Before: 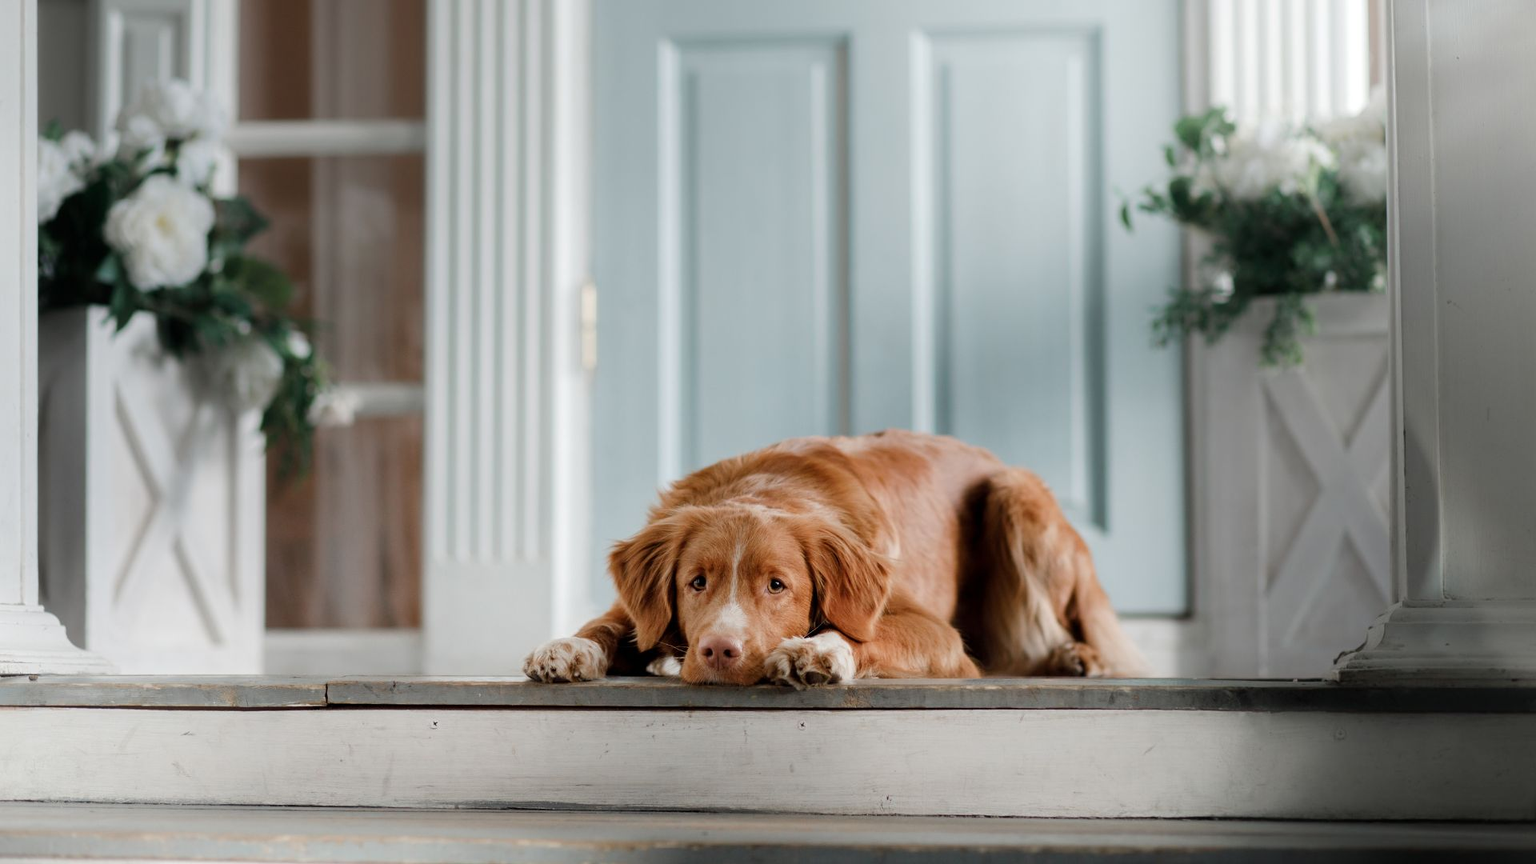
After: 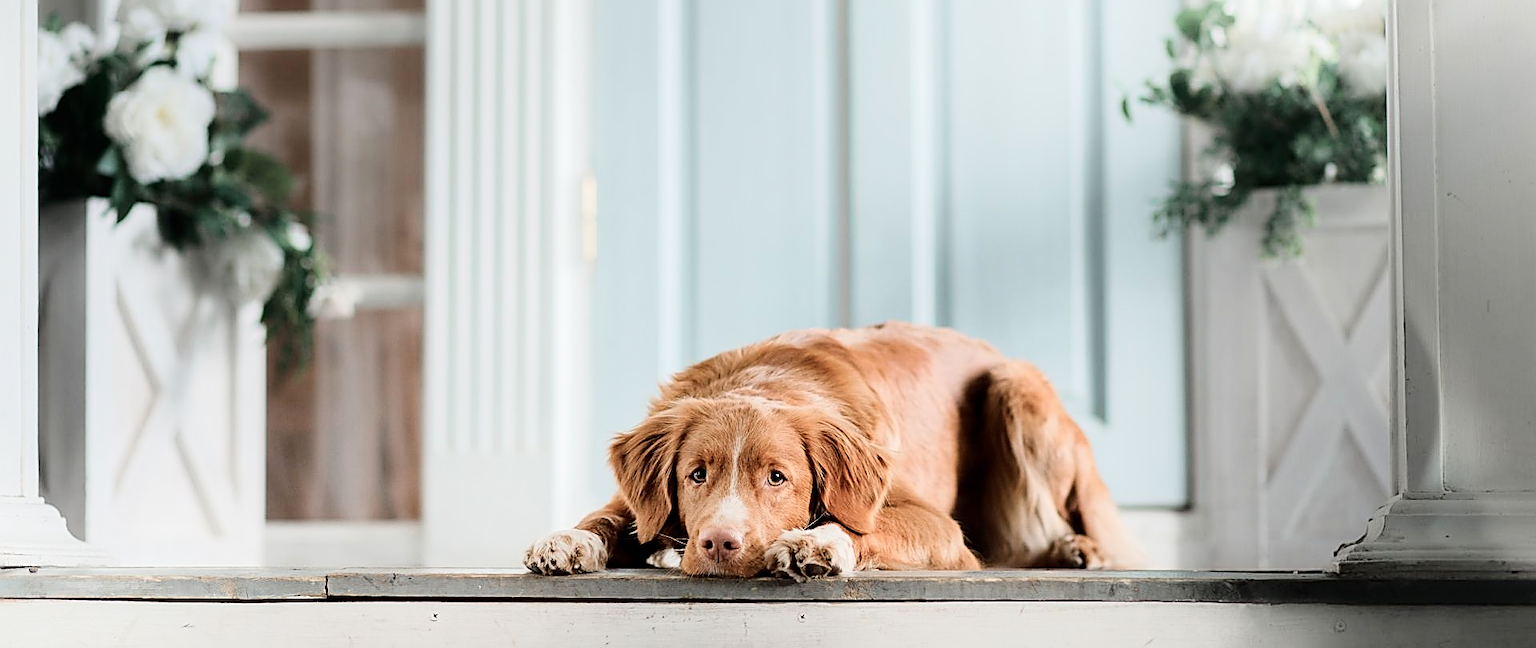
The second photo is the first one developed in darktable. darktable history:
crop and rotate: top 12.5%, bottom 12.5%
tone curve: curves: ch0 [(0, 0) (0.003, 0.003) (0.011, 0.01) (0.025, 0.023) (0.044, 0.041) (0.069, 0.064) (0.1, 0.094) (0.136, 0.143) (0.177, 0.205) (0.224, 0.281) (0.277, 0.367) (0.335, 0.457) (0.399, 0.542) (0.468, 0.629) (0.543, 0.711) (0.623, 0.788) (0.709, 0.863) (0.801, 0.912) (0.898, 0.955) (1, 1)], color space Lab, independent channels, preserve colors none
sharpen: radius 1.685, amount 1.294
